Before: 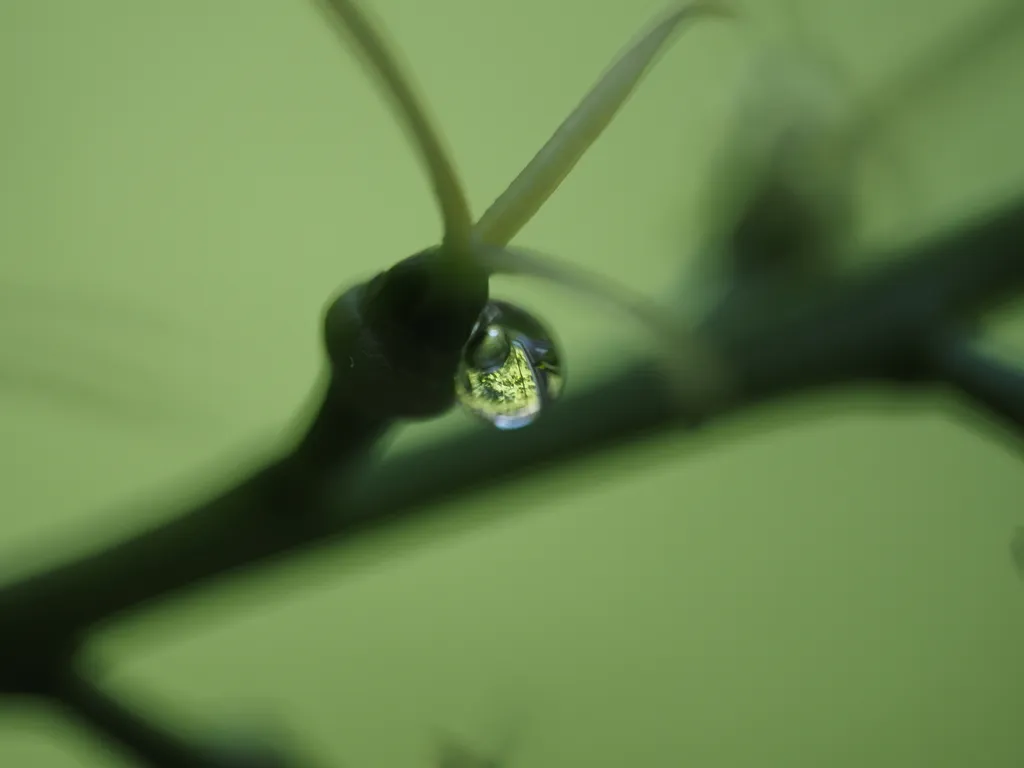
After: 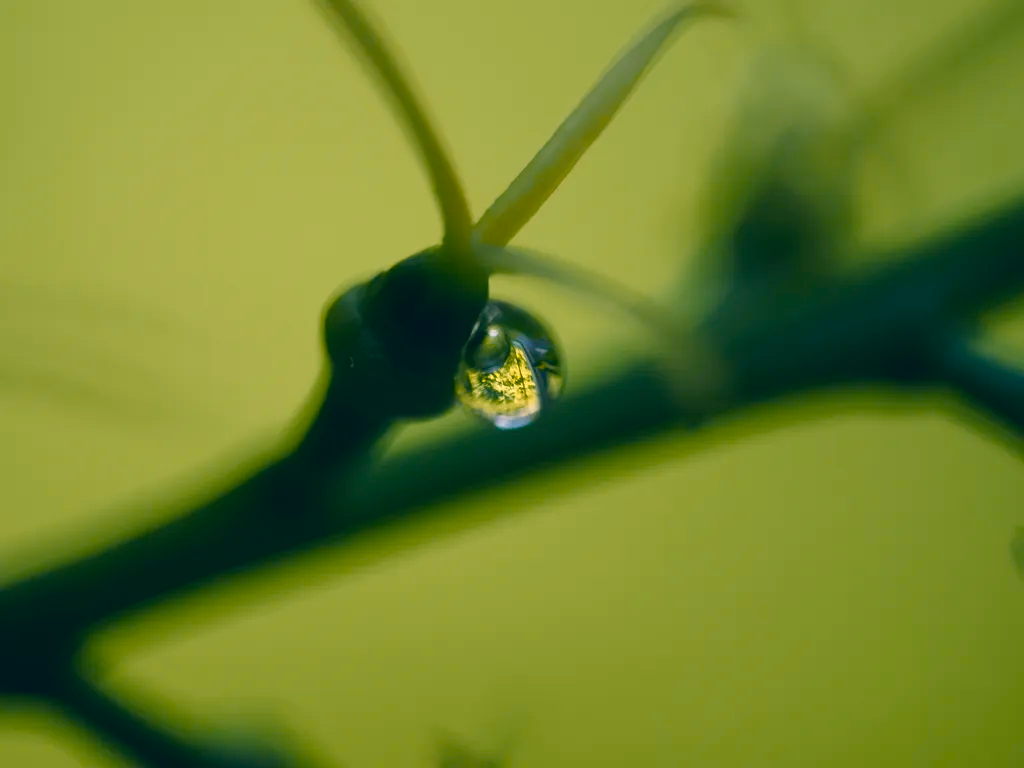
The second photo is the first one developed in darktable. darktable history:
color correction: highlights a* 10.32, highlights b* 14.66, shadows a* -9.59, shadows b* -15.02
color zones: curves: ch1 [(0.235, 0.558) (0.75, 0.5)]; ch2 [(0.25, 0.462) (0.749, 0.457)], mix 25.94%
color balance rgb: linear chroma grading › global chroma 8.12%, perceptual saturation grading › global saturation 9.07%, perceptual saturation grading › highlights -13.84%, perceptual saturation grading › mid-tones 14.88%, perceptual saturation grading › shadows 22.8%, perceptual brilliance grading › highlights 2.61%, global vibrance 12.07%
